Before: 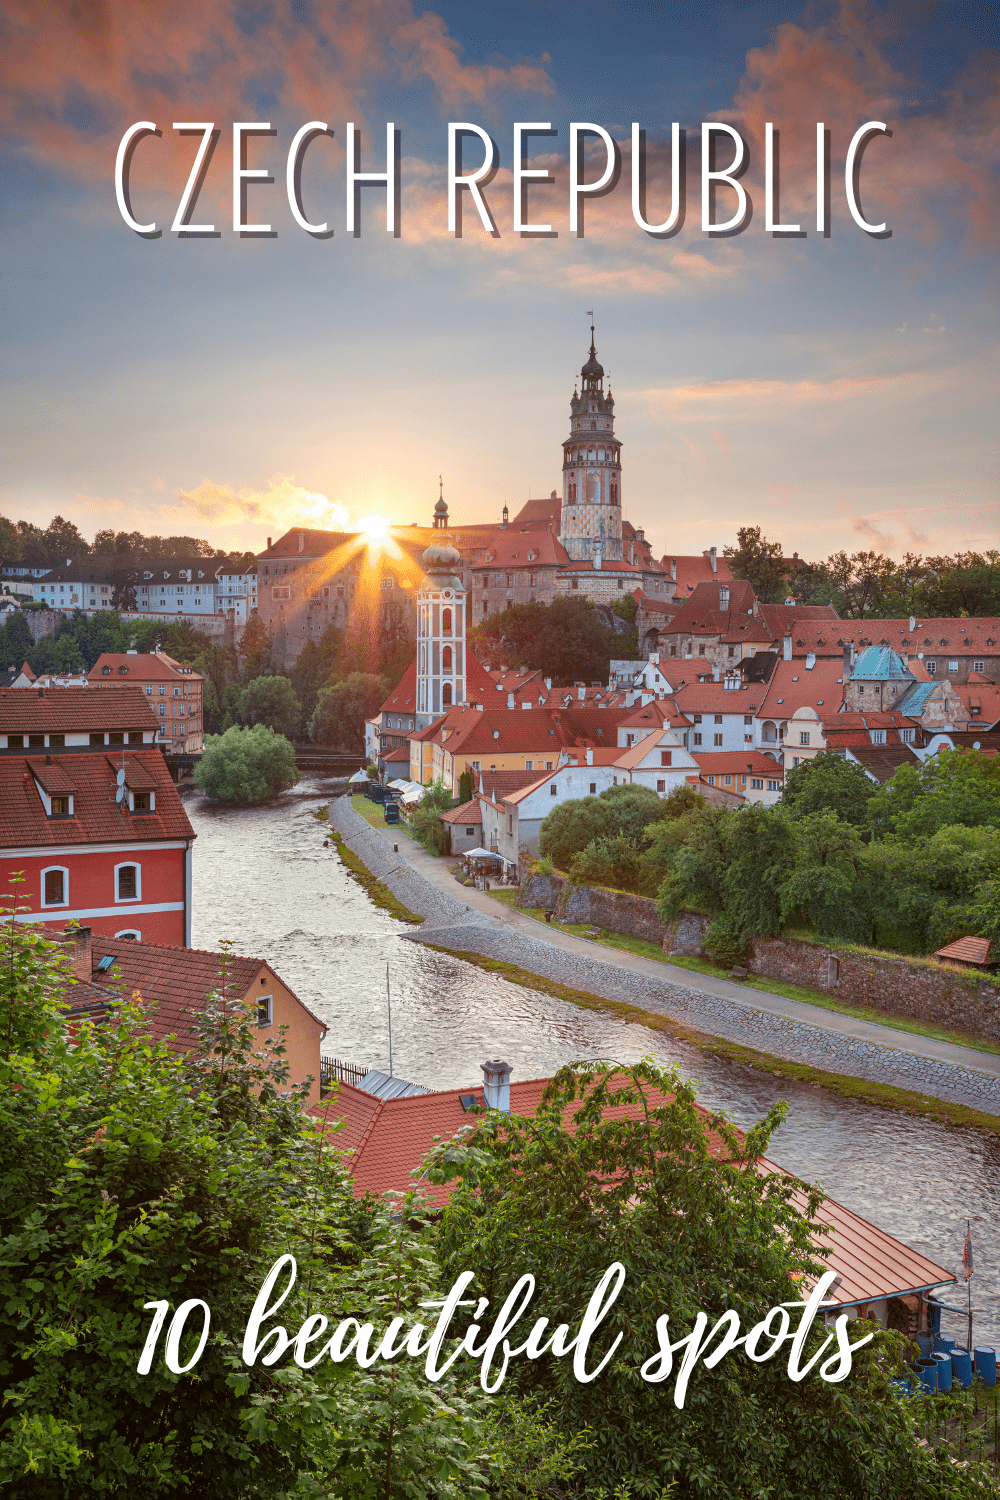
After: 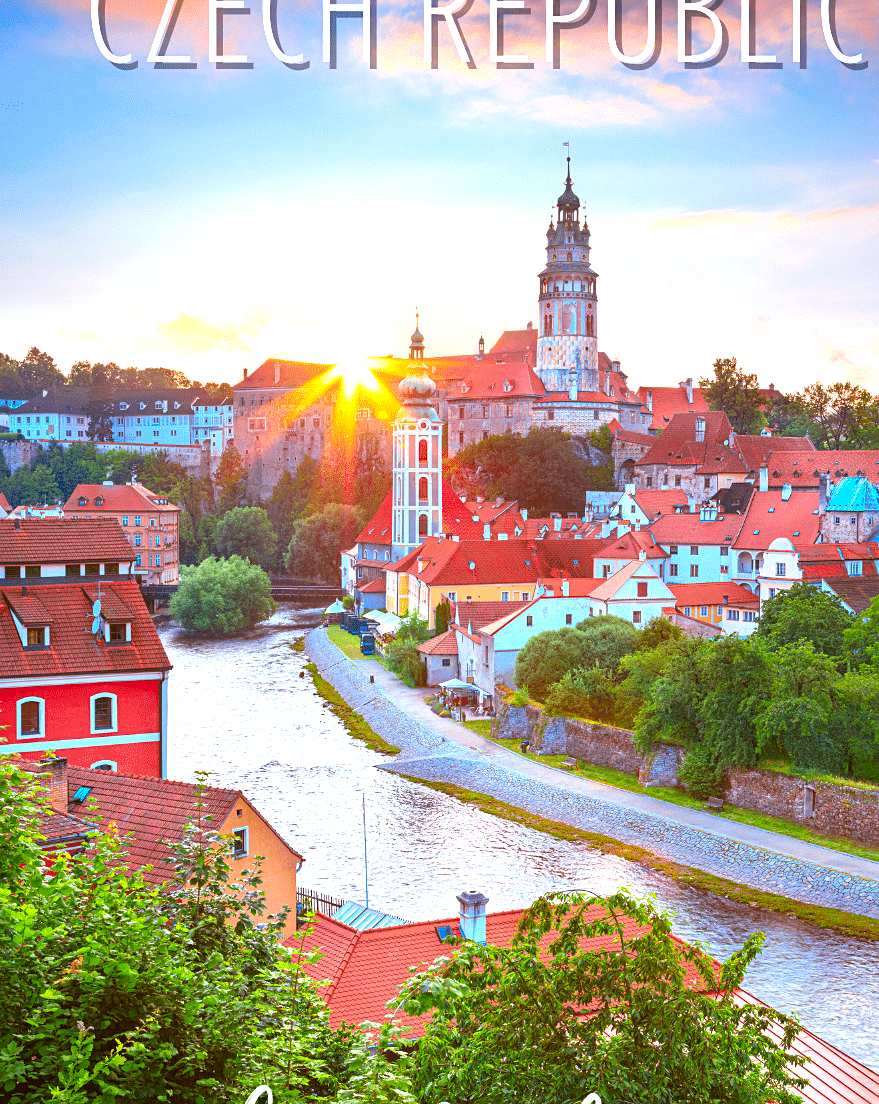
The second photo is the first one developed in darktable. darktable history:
color contrast: green-magenta contrast 1.55, blue-yellow contrast 1.83
exposure: black level correction 0, exposure 1 EV, compensate exposure bias true, compensate highlight preservation false
sharpen: amount 0.2
color calibration: x 0.37, y 0.382, temperature 4313.32 K
crop and rotate: left 2.425%, top 11.305%, right 9.6%, bottom 15.08%
